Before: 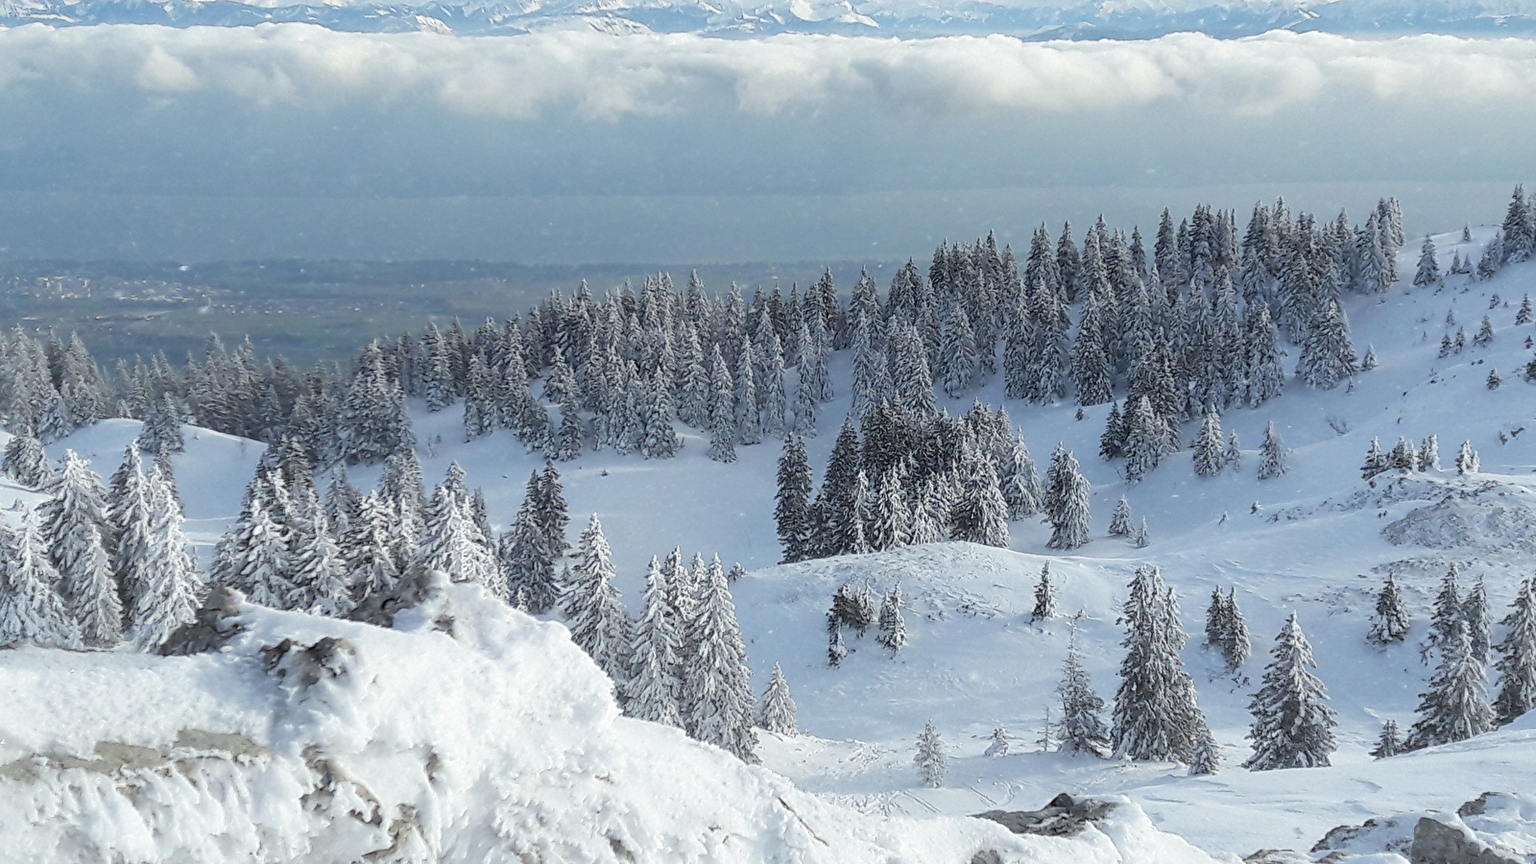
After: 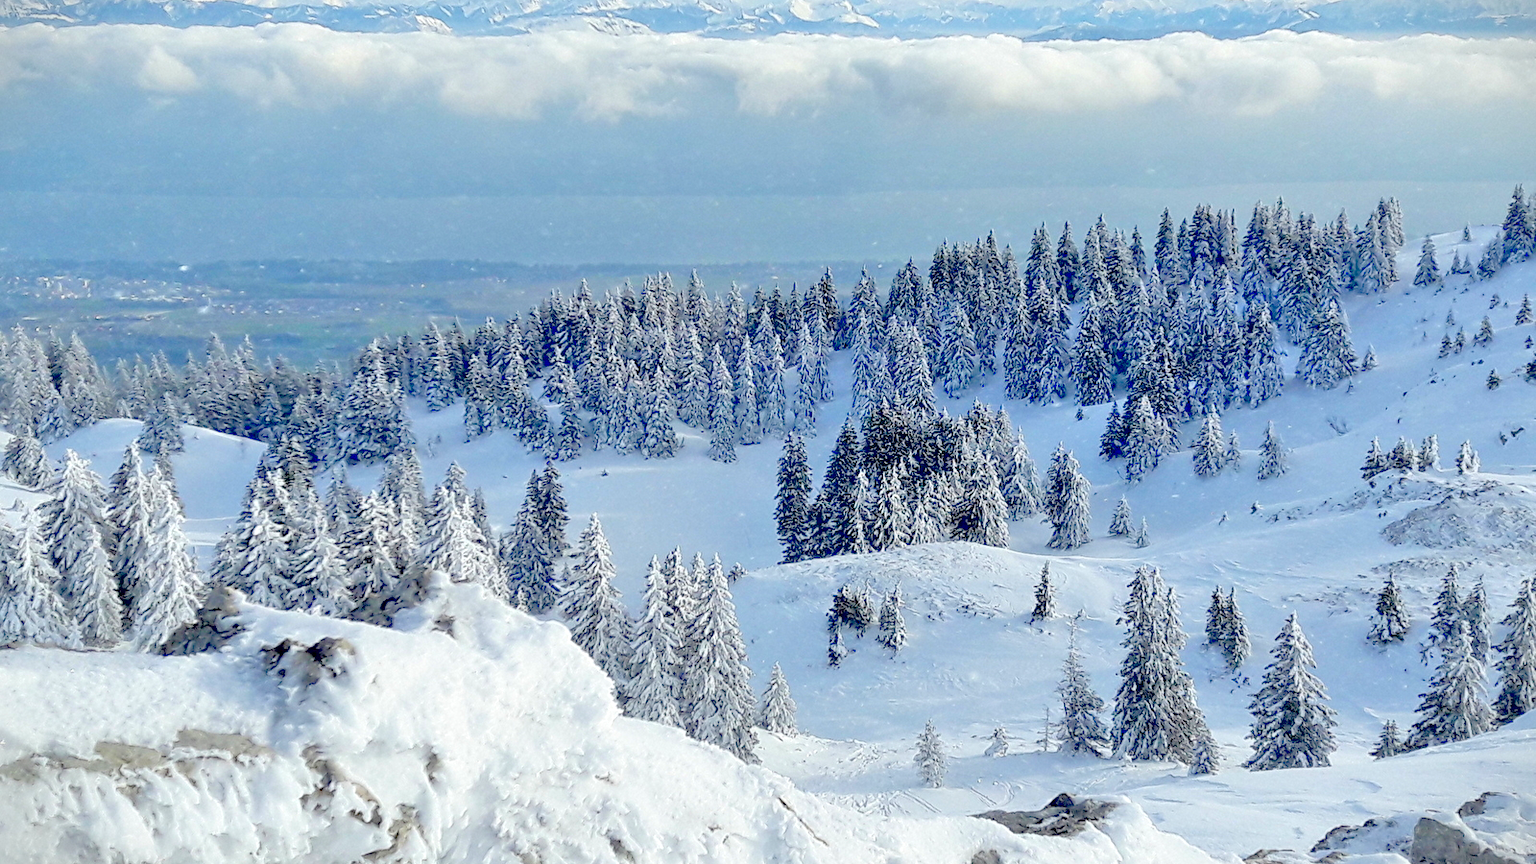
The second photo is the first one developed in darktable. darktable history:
tone equalizer: -7 EV 0.15 EV, -6 EV 0.6 EV, -5 EV 1.15 EV, -4 EV 1.33 EV, -3 EV 1.15 EV, -2 EV 0.6 EV, -1 EV 0.15 EV, mask exposure compensation -0.5 EV
exposure: black level correction 0.047, exposure 0.013 EV, compensate highlight preservation false
vignetting: fall-off start 100%, brightness -0.406, saturation -0.3, width/height ratio 1.324, dithering 8-bit output, unbound false
contrast brightness saturation: brightness 0.09, saturation 0.19
